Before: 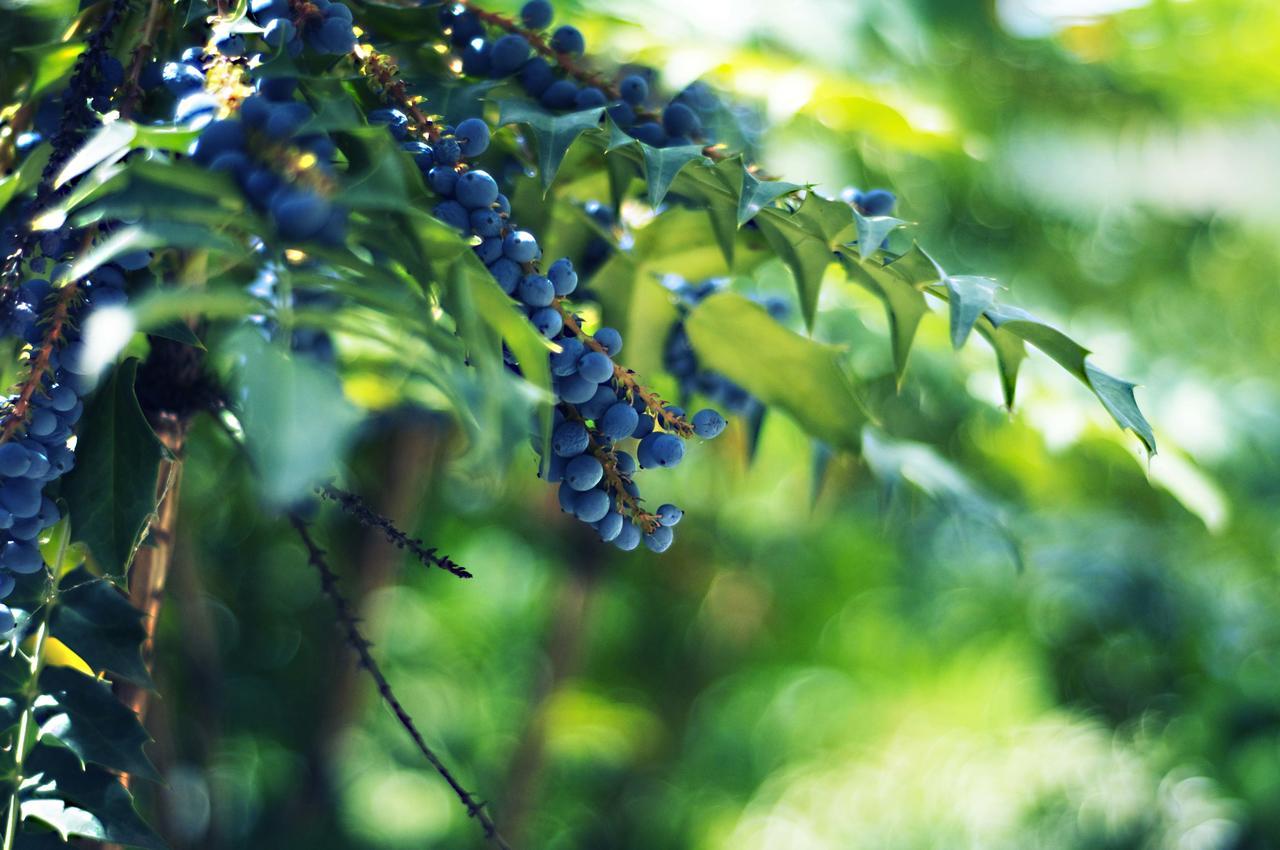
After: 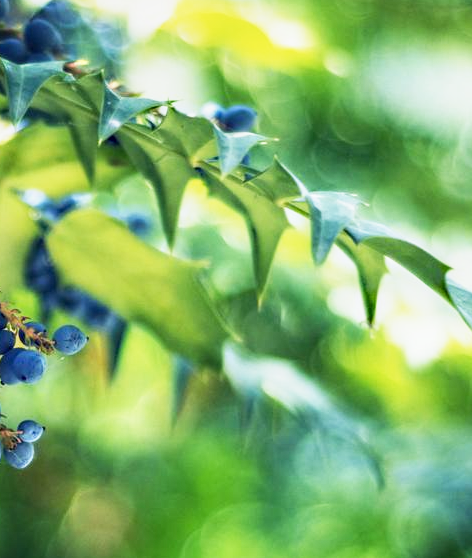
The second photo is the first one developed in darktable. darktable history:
base curve: curves: ch0 [(0, 0) (0.088, 0.125) (0.176, 0.251) (0.354, 0.501) (0.613, 0.749) (1, 0.877)], preserve colors none
crop and rotate: left 49.936%, top 10.094%, right 13.136%, bottom 24.256%
local contrast: detail 130%
